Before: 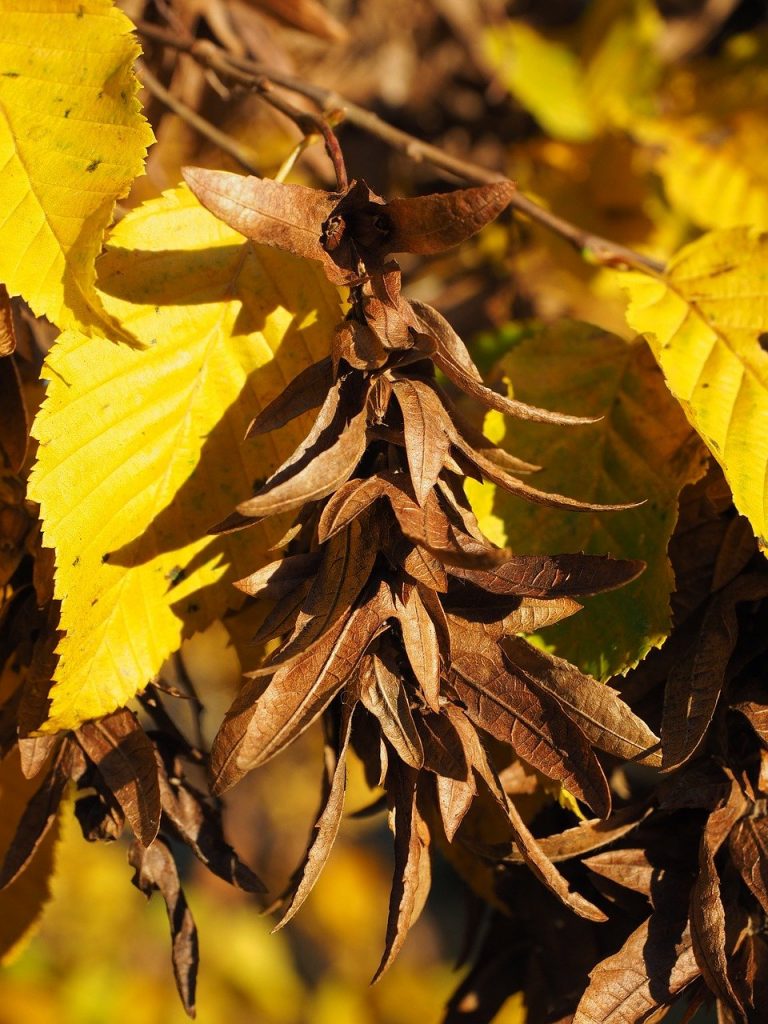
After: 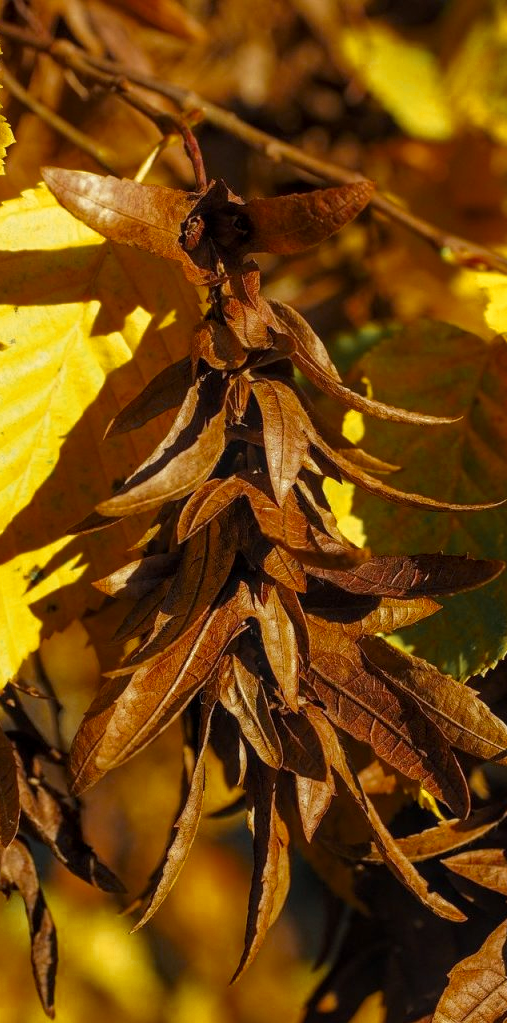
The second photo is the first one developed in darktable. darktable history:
crop and rotate: left 18.442%, right 15.508%
color zones: curves: ch0 [(0.11, 0.396) (0.195, 0.36) (0.25, 0.5) (0.303, 0.412) (0.357, 0.544) (0.75, 0.5) (0.967, 0.328)]; ch1 [(0, 0.468) (0.112, 0.512) (0.202, 0.6) (0.25, 0.5) (0.307, 0.352) (0.357, 0.544) (0.75, 0.5) (0.963, 0.524)]
local contrast: on, module defaults
